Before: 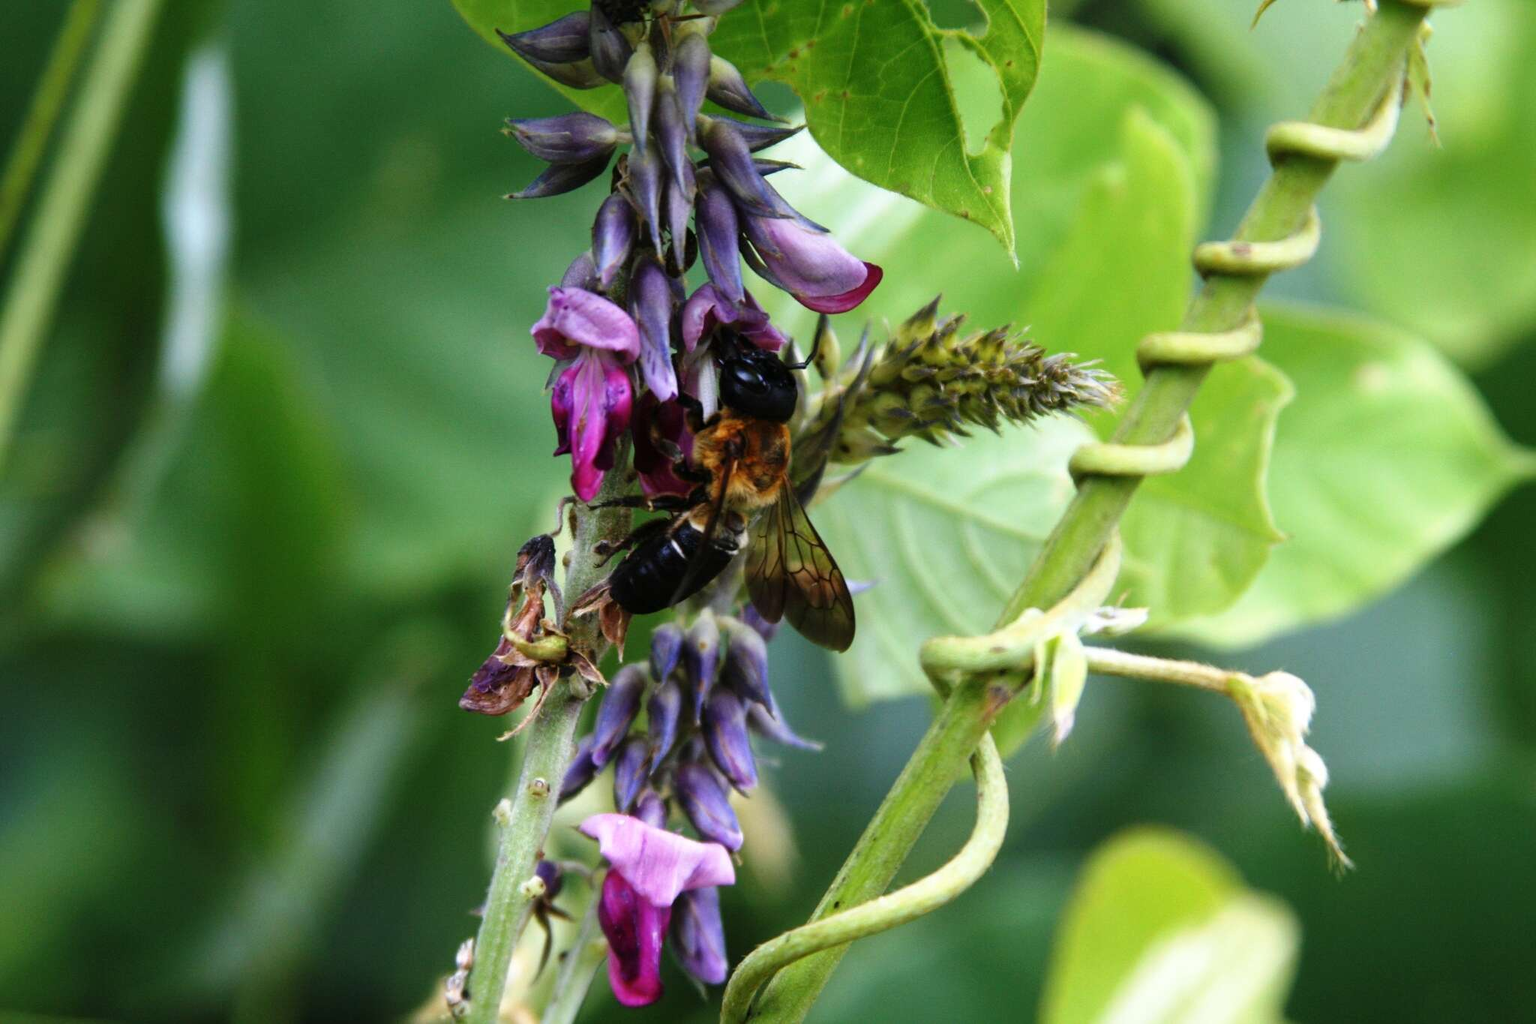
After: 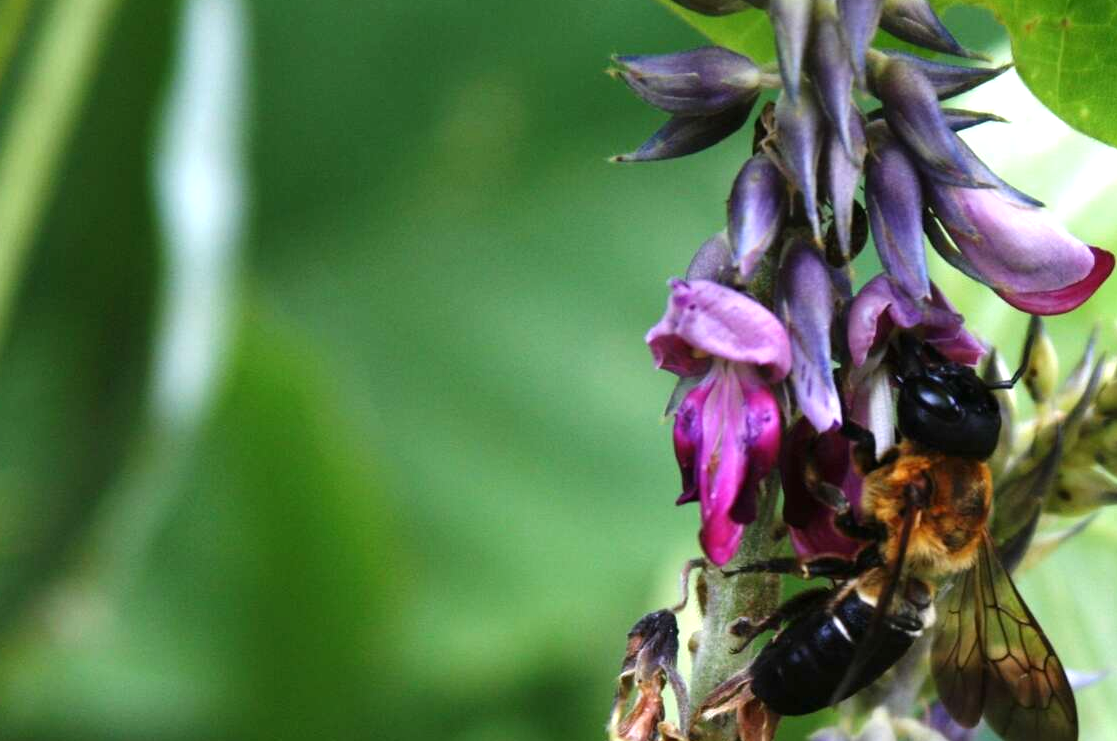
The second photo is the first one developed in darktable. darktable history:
crop and rotate: left 3.033%, top 7.58%, right 42.417%, bottom 38.107%
exposure: black level correction 0, exposure 0.499 EV, compensate highlight preservation false
